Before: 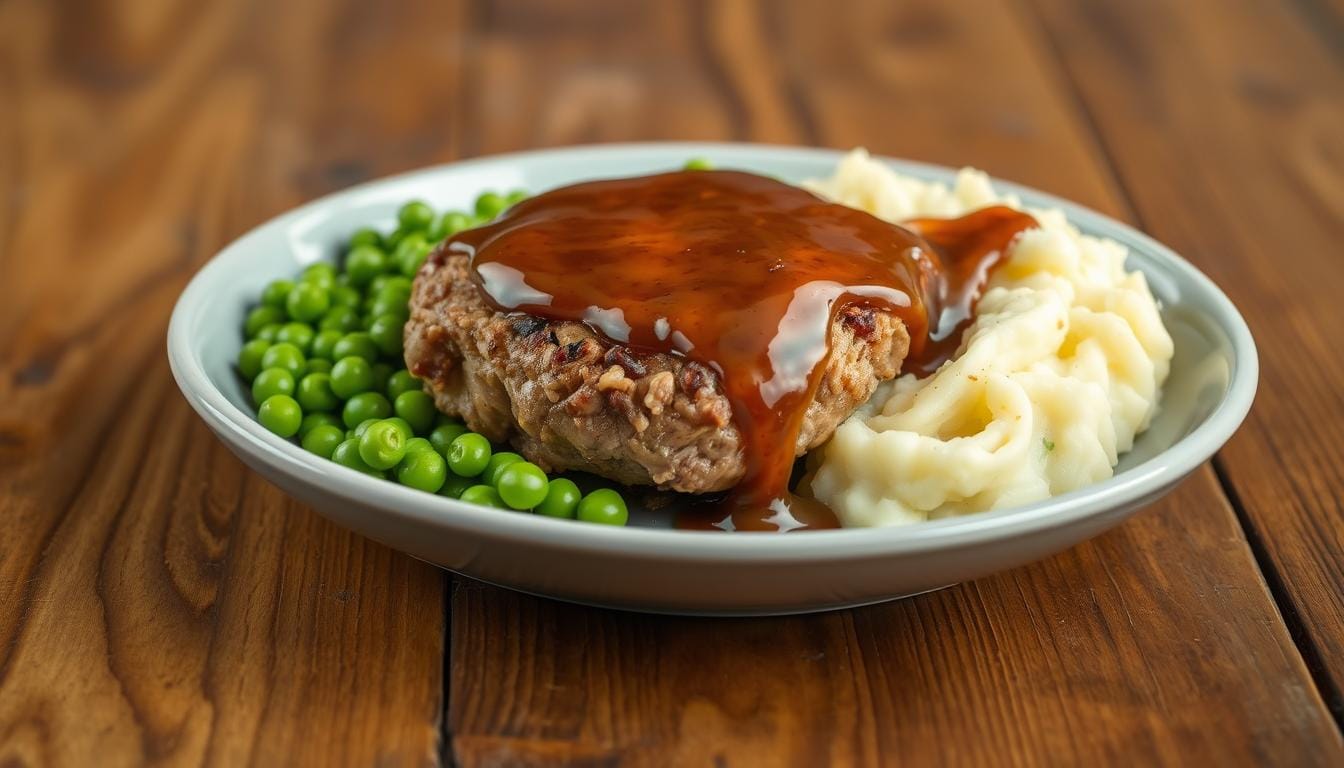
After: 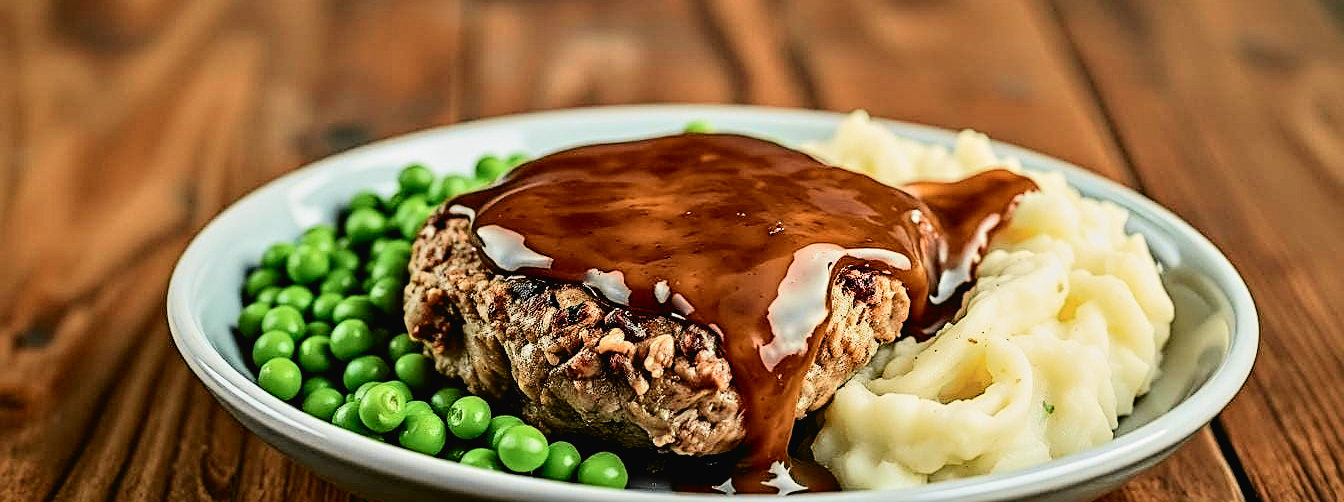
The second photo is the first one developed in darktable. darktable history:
crop and rotate: top 4.947%, bottom 29.621%
tone curve: curves: ch0 [(0, 0.018) (0.061, 0.041) (0.205, 0.191) (0.289, 0.292) (0.39, 0.424) (0.493, 0.551) (0.666, 0.743) (0.795, 0.841) (1, 0.998)]; ch1 [(0, 0) (0.385, 0.343) (0.439, 0.415) (0.494, 0.498) (0.501, 0.501) (0.51, 0.496) (0.548, 0.554) (0.586, 0.61) (0.684, 0.658) (0.783, 0.804) (1, 1)]; ch2 [(0, 0) (0.304, 0.31) (0.403, 0.399) (0.441, 0.428) (0.47, 0.469) (0.498, 0.496) (0.524, 0.538) (0.566, 0.588) (0.648, 0.665) (0.697, 0.699) (1, 1)], color space Lab, independent channels, preserve colors none
exposure: compensate highlight preservation false
sharpen: on, module defaults
filmic rgb: middle gray luminance 9.25%, black relative exposure -10.62 EV, white relative exposure 3.44 EV, threshold 3.01 EV, target black luminance 0%, hardness 5.98, latitude 59.6%, contrast 1.089, highlights saturation mix 5.3%, shadows ↔ highlights balance 28.82%, iterations of high-quality reconstruction 0, enable highlight reconstruction true
contrast equalizer: octaves 7, y [[0.5, 0.542, 0.583, 0.625, 0.667, 0.708], [0.5 ×6], [0.5 ×6], [0 ×6], [0 ×6]]
